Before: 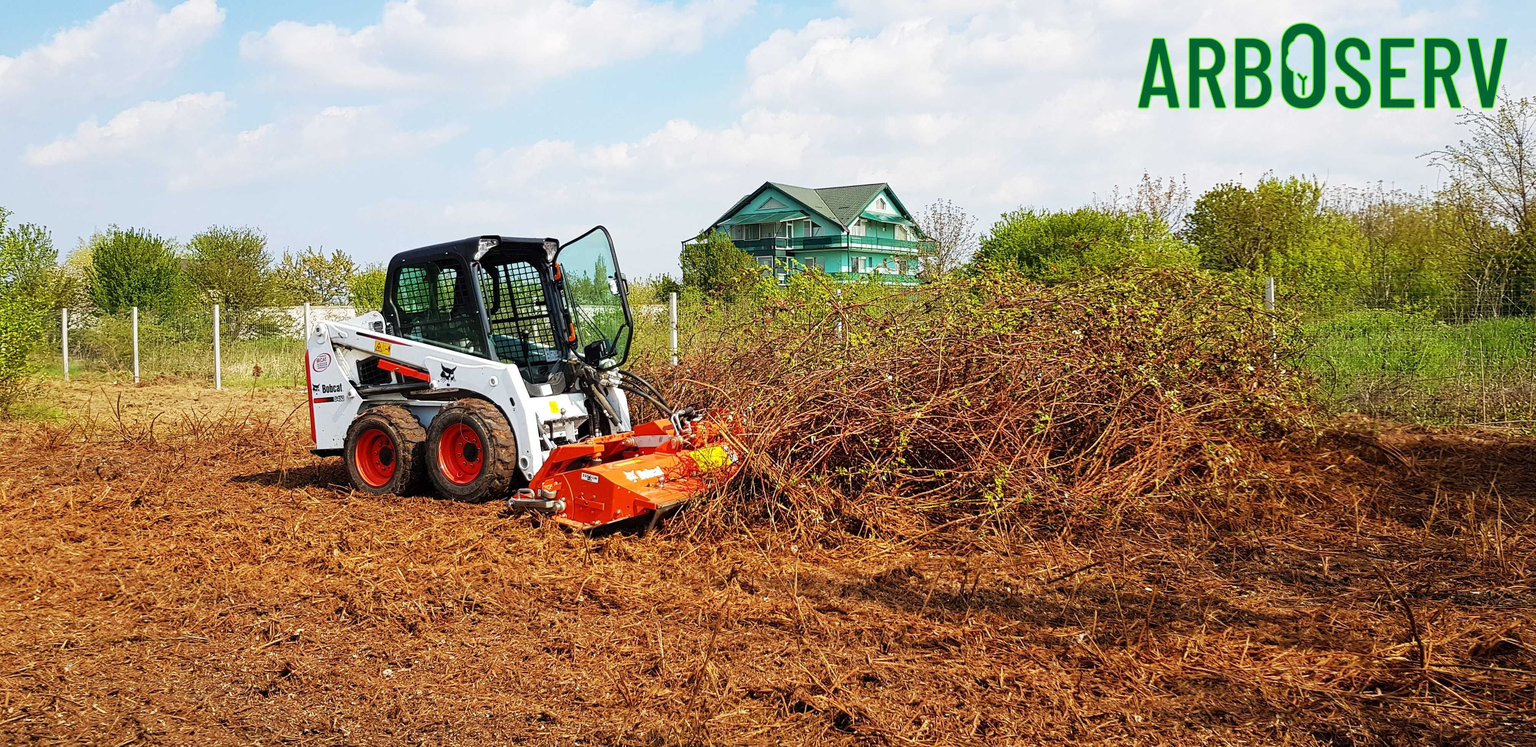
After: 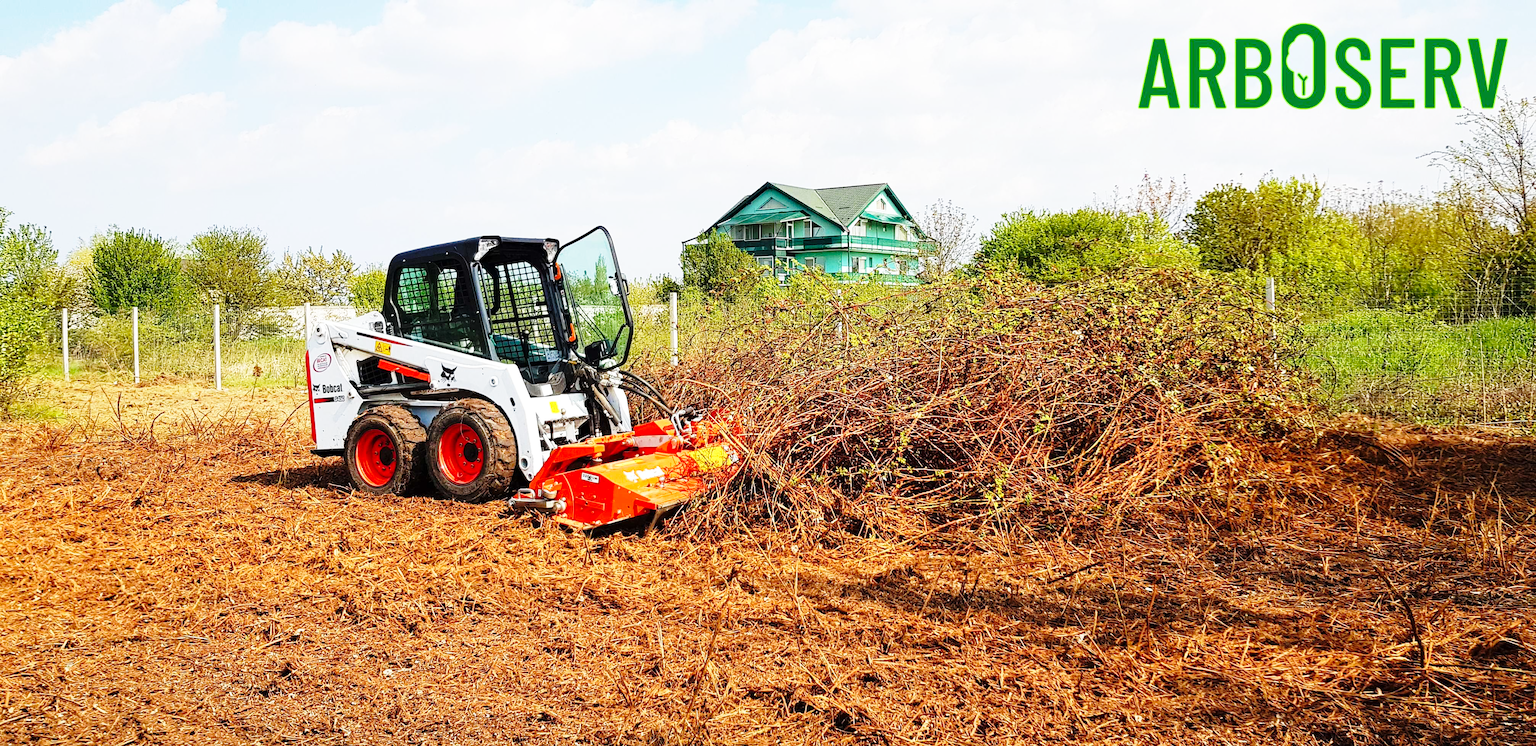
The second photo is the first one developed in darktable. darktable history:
base curve: curves: ch0 [(0, 0) (0.028, 0.03) (0.121, 0.232) (0.46, 0.748) (0.859, 0.968) (1, 1)], preserve colors none
haze removal: compatibility mode true, adaptive false
